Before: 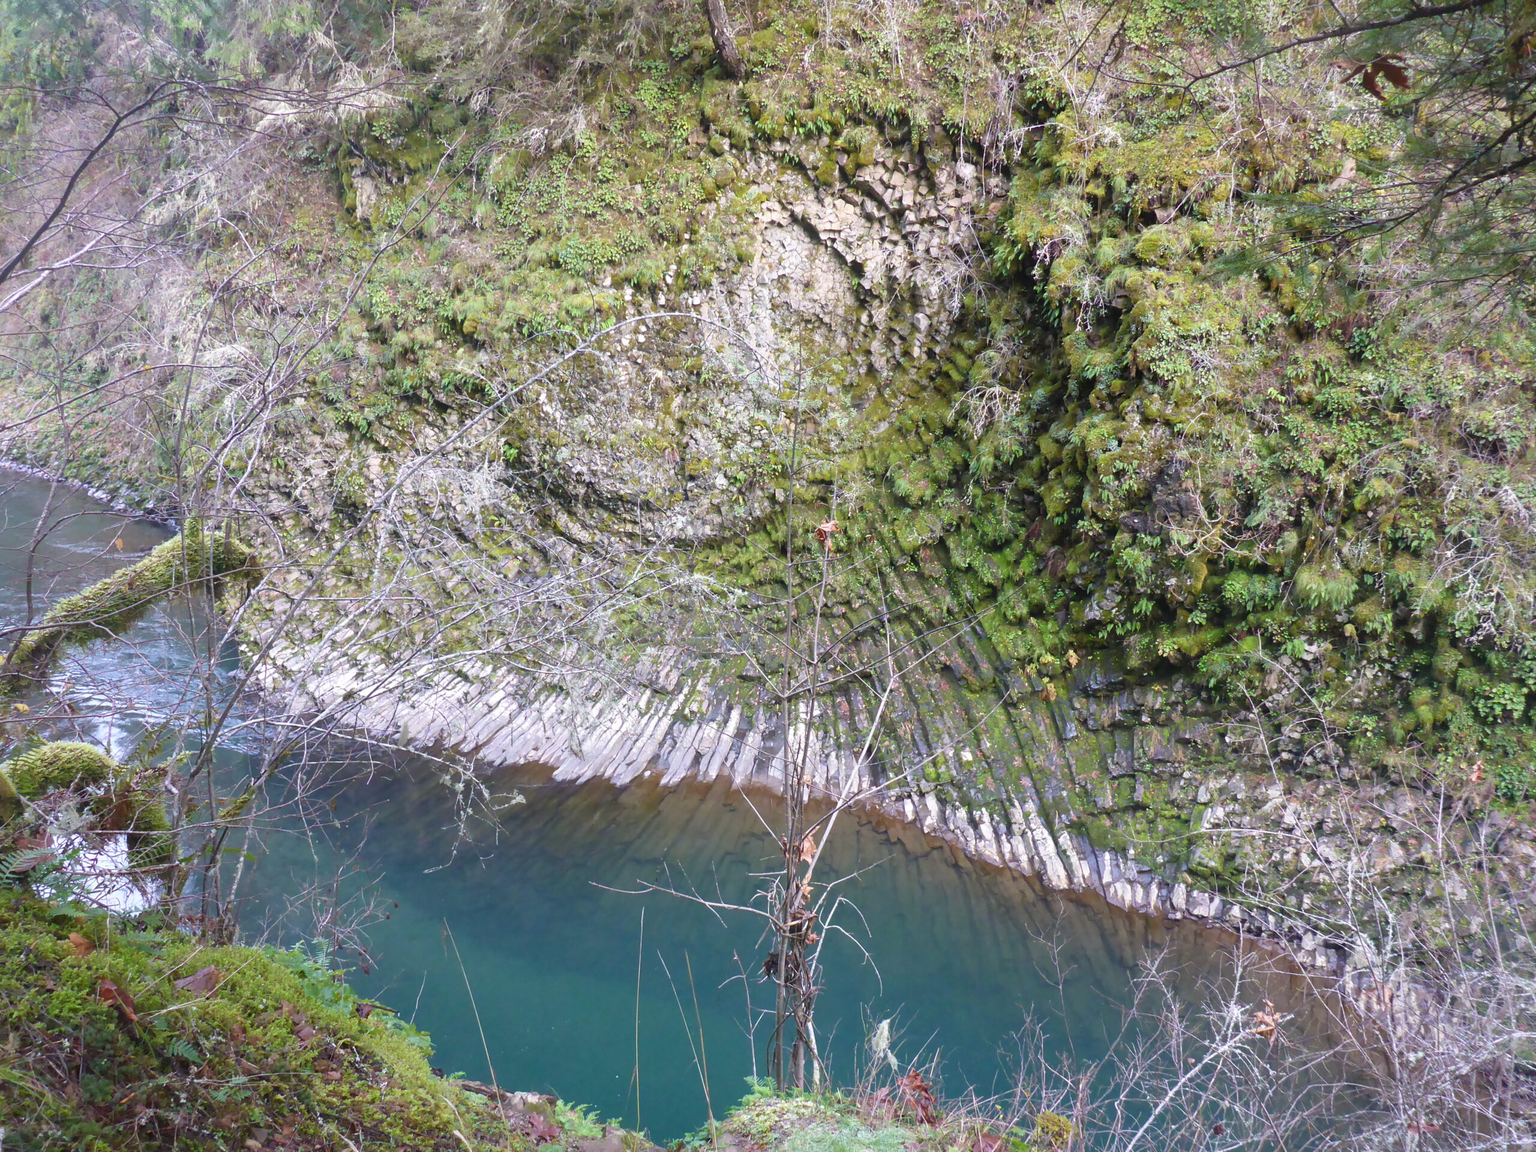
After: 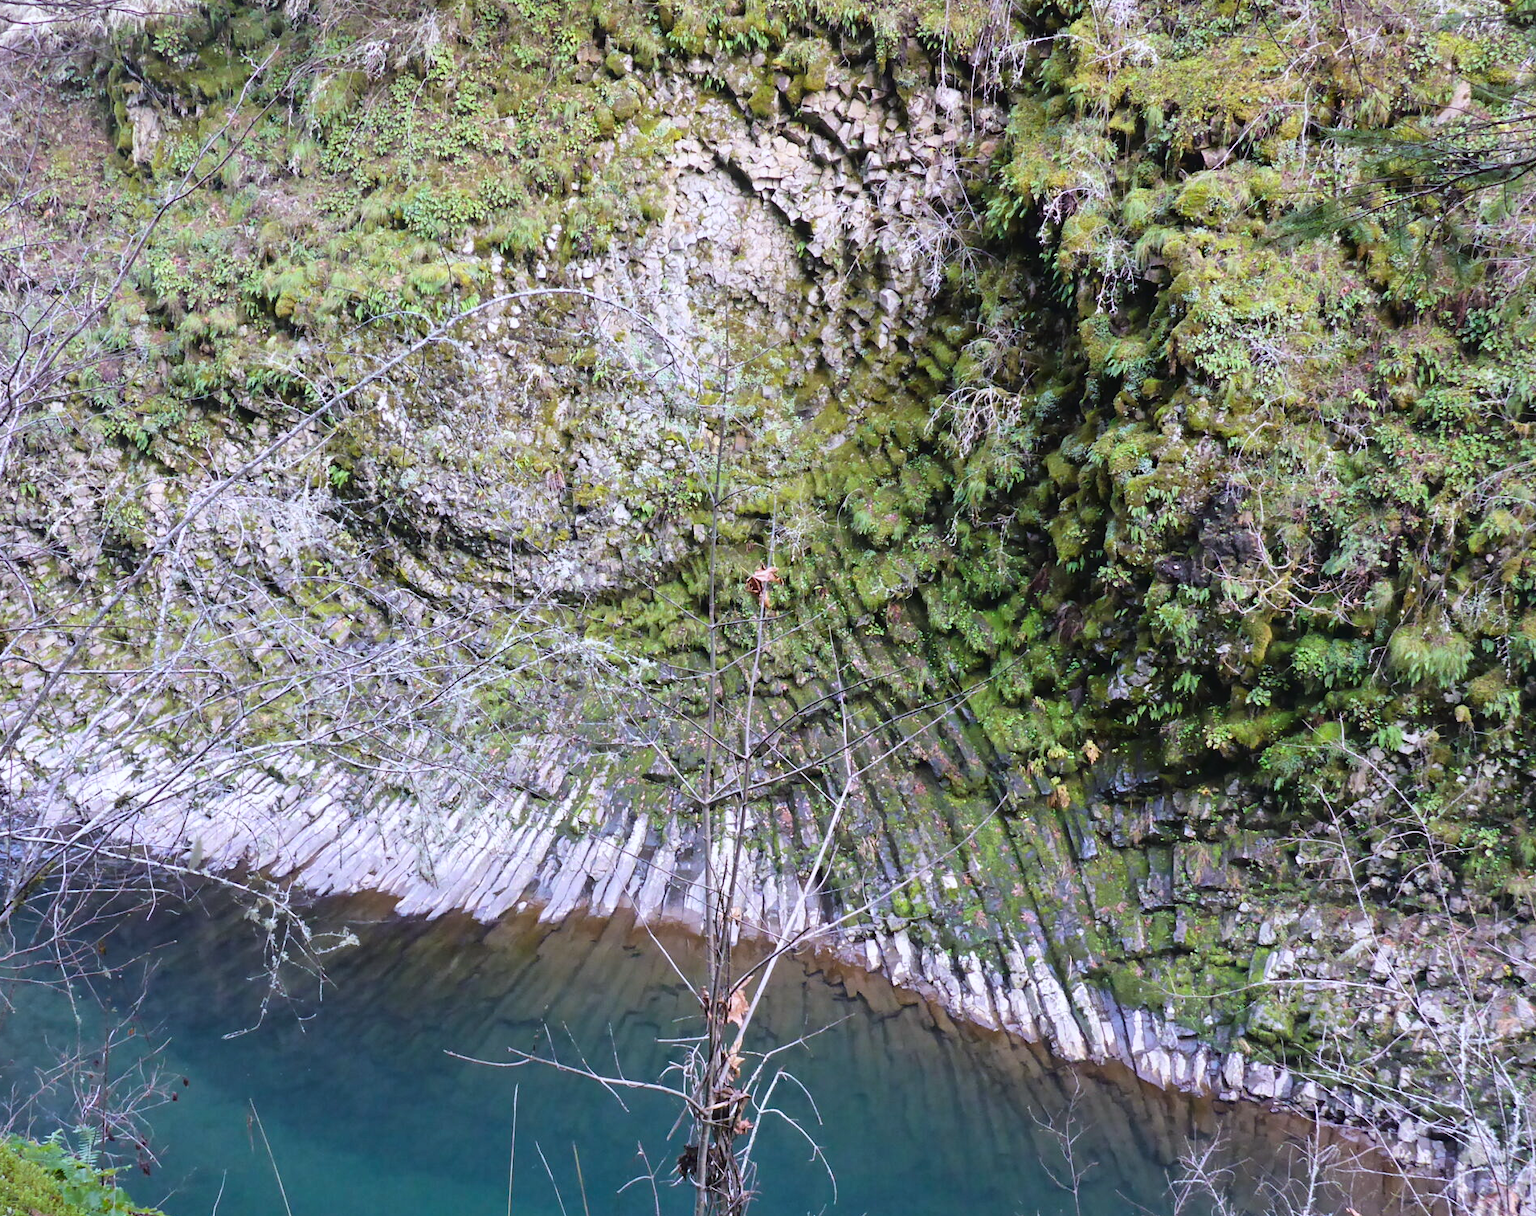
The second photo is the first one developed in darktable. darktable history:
haze removal: compatibility mode true, adaptive false
color calibration: illuminant as shot in camera, x 0.358, y 0.373, temperature 4628.91 K
crop: left 16.778%, top 8.473%, right 8.526%, bottom 12.641%
tone curve: curves: ch0 [(0, 0.023) (0.132, 0.075) (0.241, 0.178) (0.487, 0.491) (0.782, 0.8) (1, 0.989)]; ch1 [(0, 0) (0.396, 0.369) (0.467, 0.454) (0.498, 0.5) (0.518, 0.517) (0.57, 0.586) (0.619, 0.663) (0.692, 0.744) (1, 1)]; ch2 [(0, 0) (0.427, 0.416) (0.483, 0.481) (0.503, 0.503) (0.526, 0.527) (0.563, 0.573) (0.632, 0.667) (0.705, 0.737) (0.985, 0.966)], color space Lab, linked channels, preserve colors none
